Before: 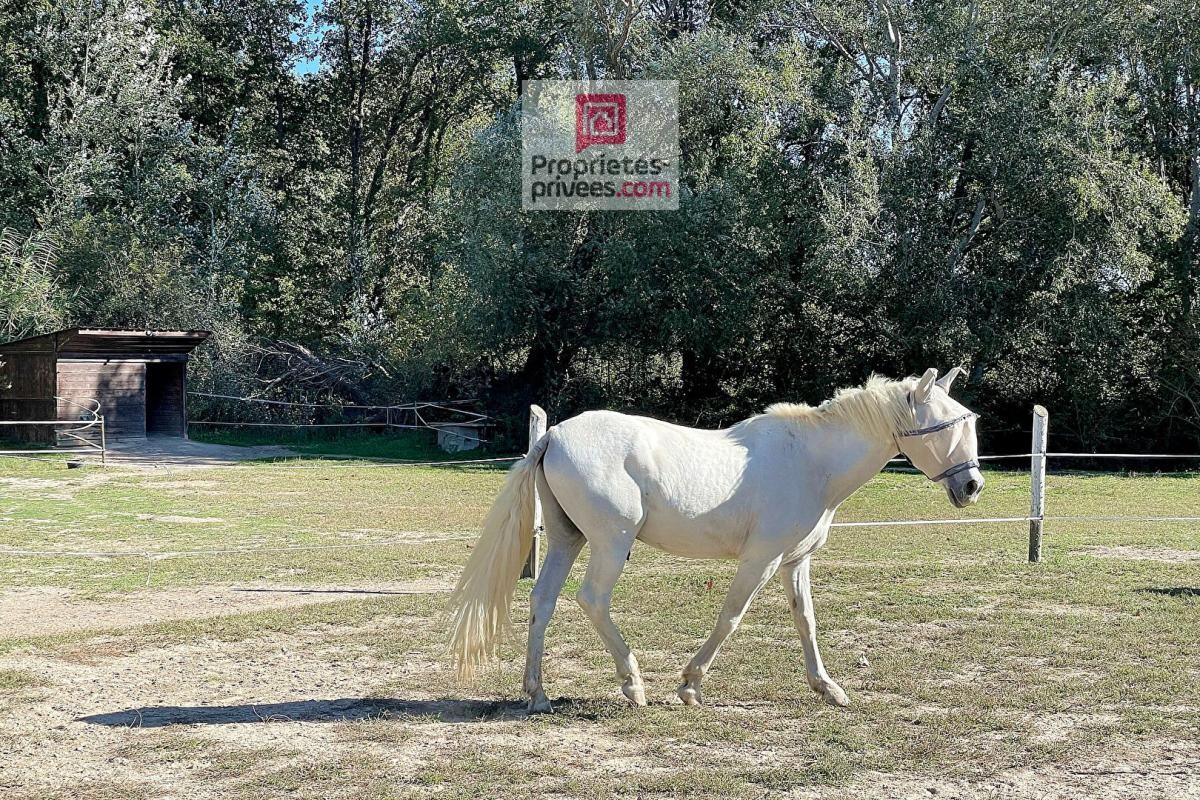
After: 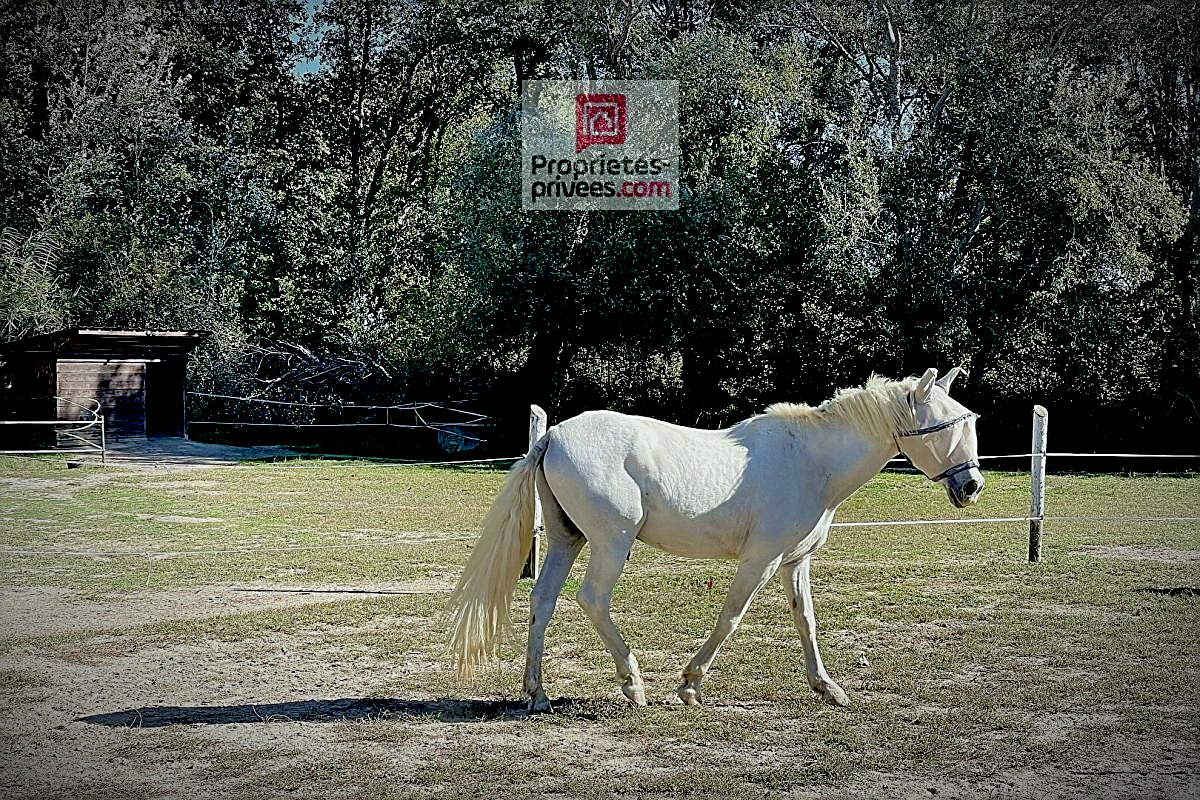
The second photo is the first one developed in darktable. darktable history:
white balance: red 0.978, blue 0.999
sharpen: on, module defaults
exposure: black level correction 0.046, exposure -0.228 EV, compensate highlight preservation false
vignetting: fall-off start 67.5%, fall-off radius 67.23%, brightness -0.813, automatic ratio true
